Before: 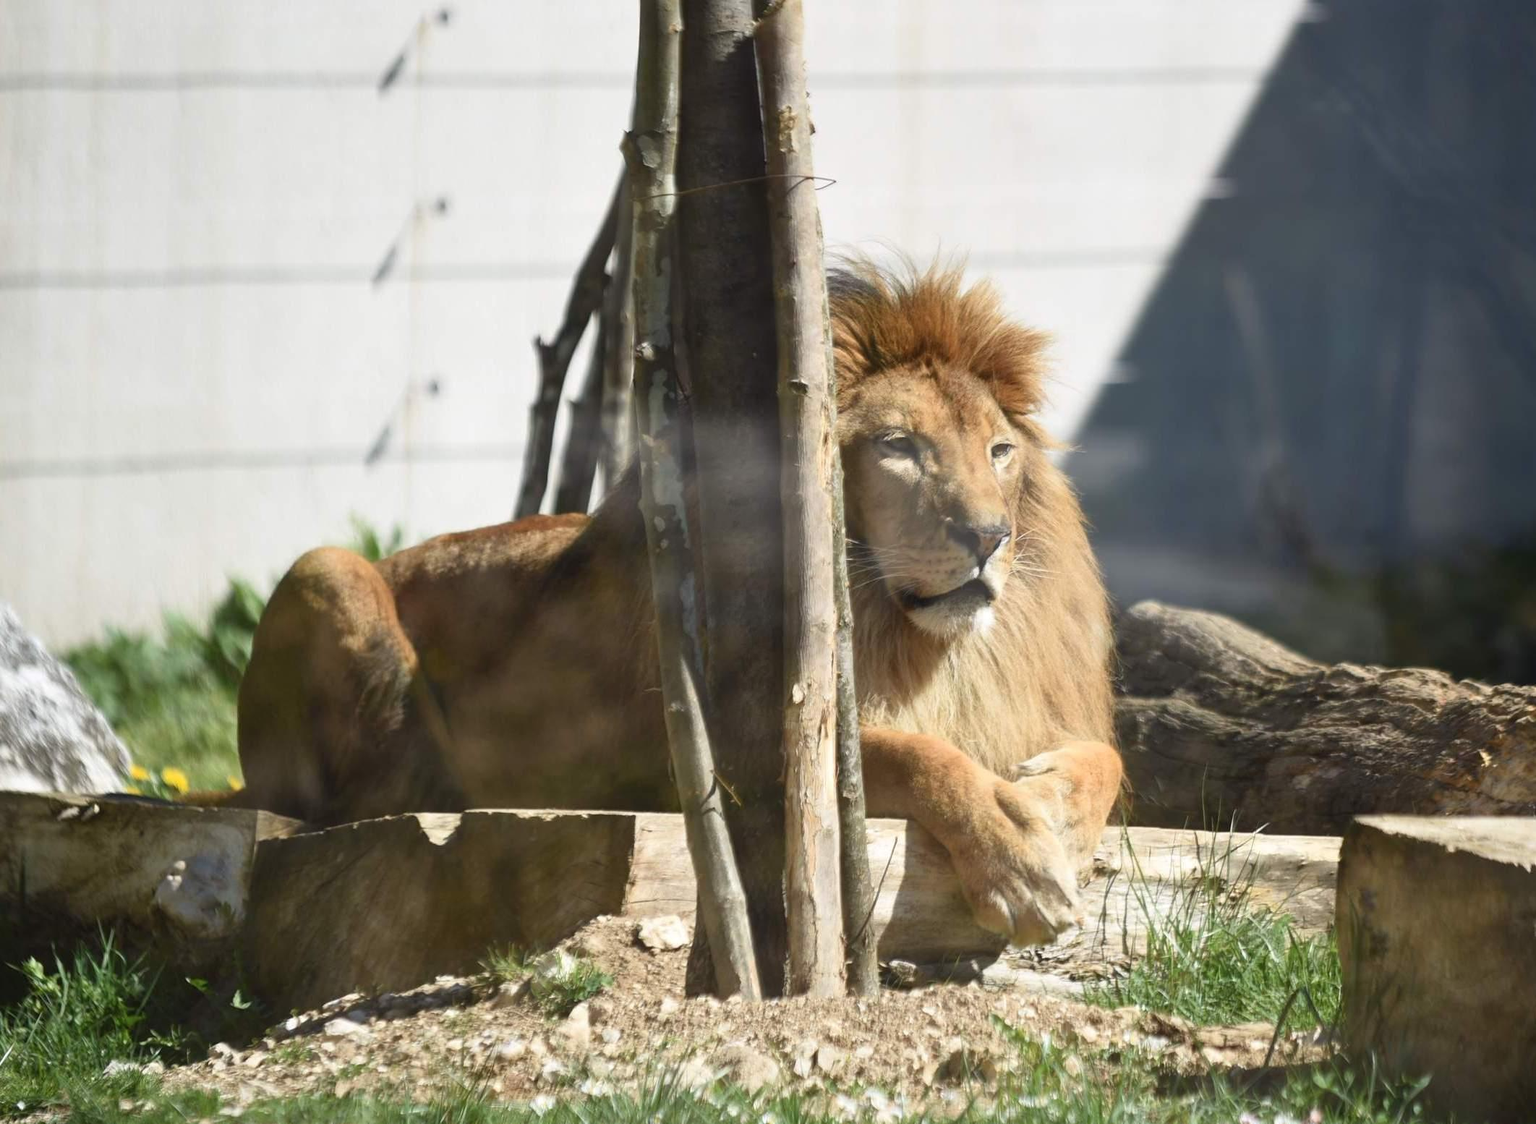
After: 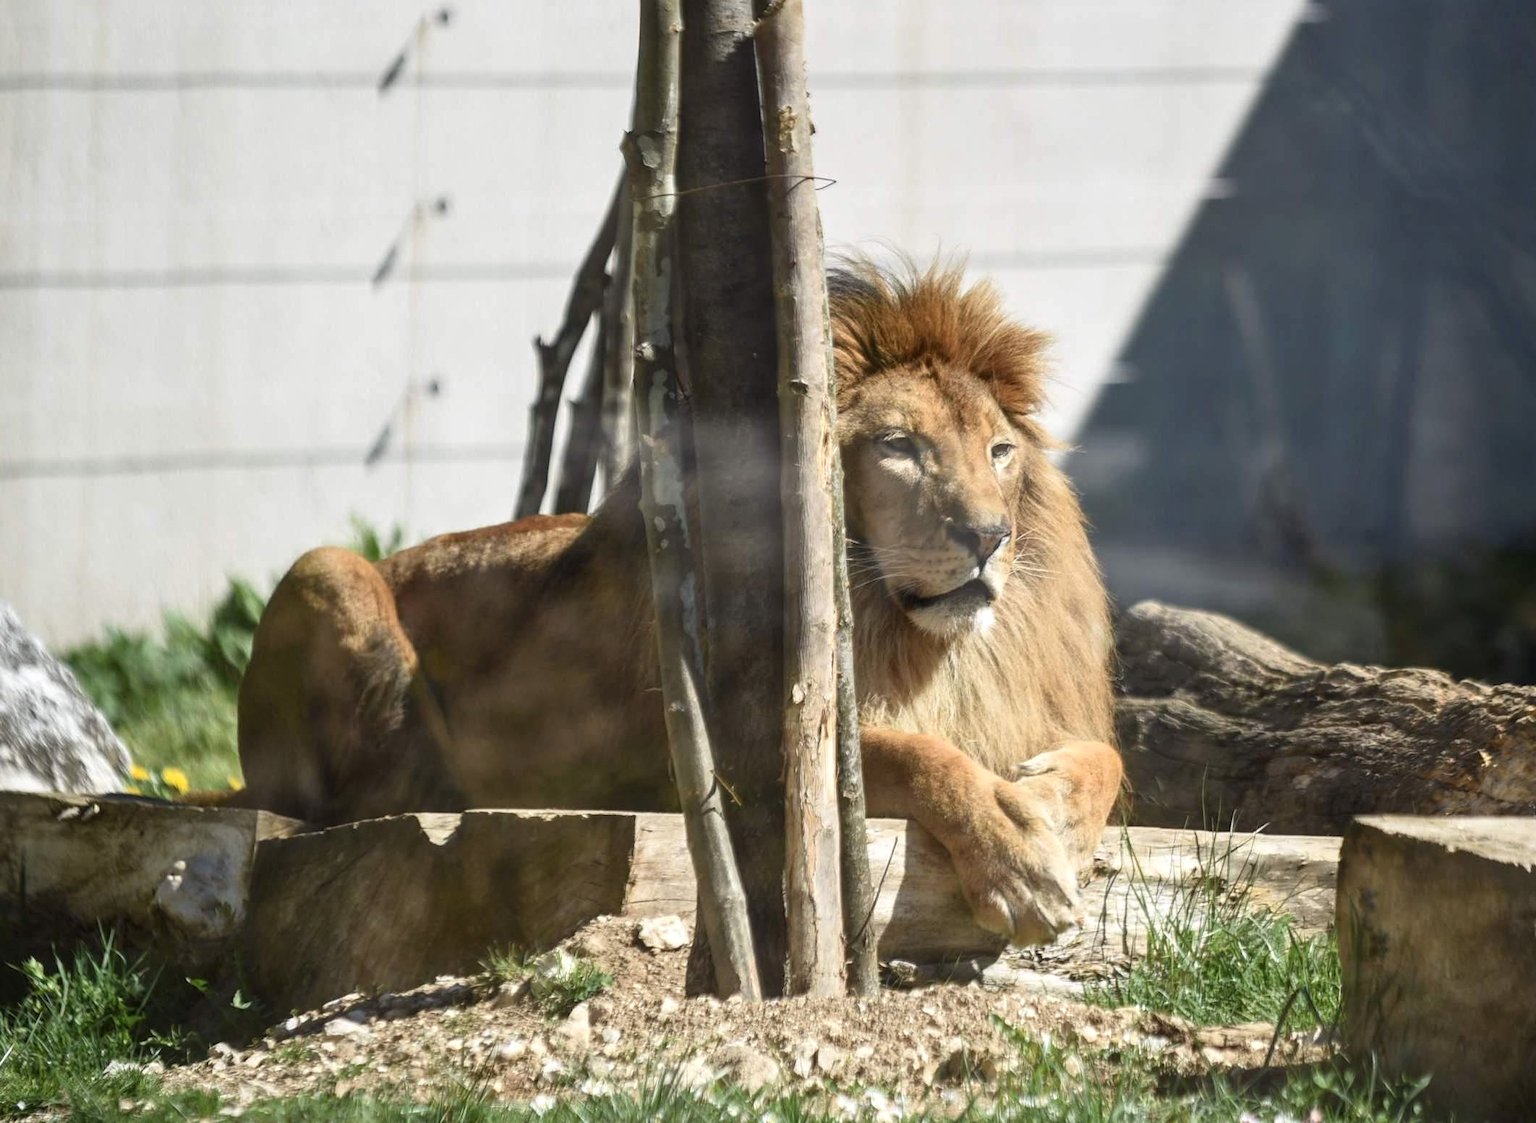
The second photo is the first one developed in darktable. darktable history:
local contrast: on, module defaults
levels: levels [0, 0.51, 1]
